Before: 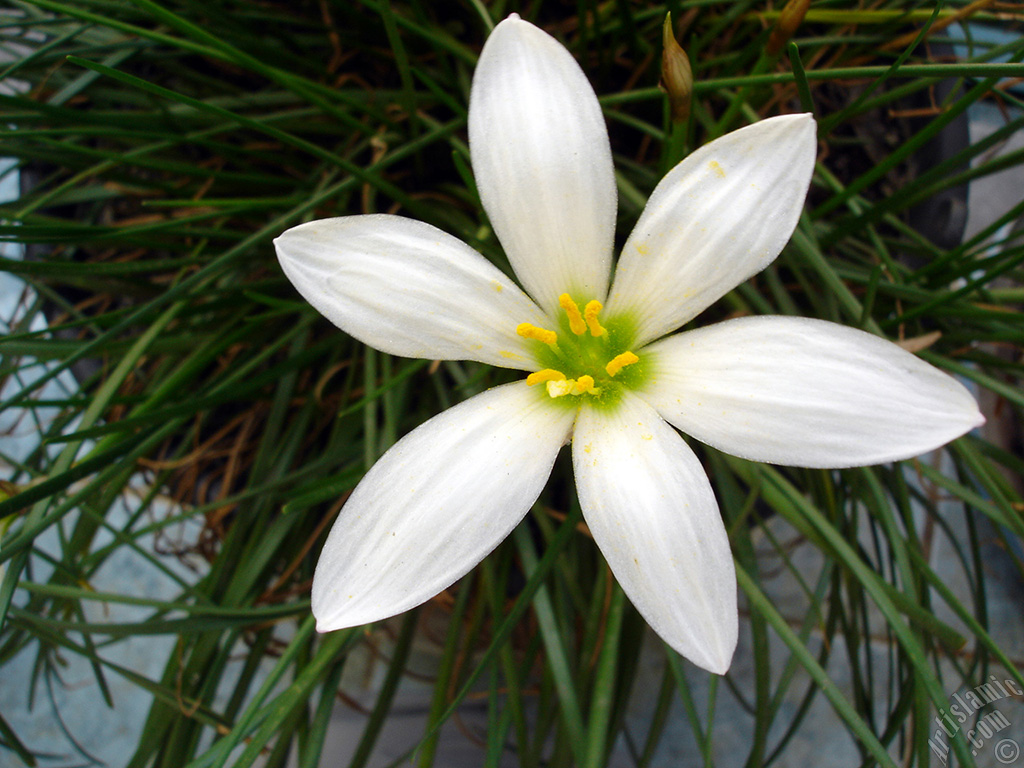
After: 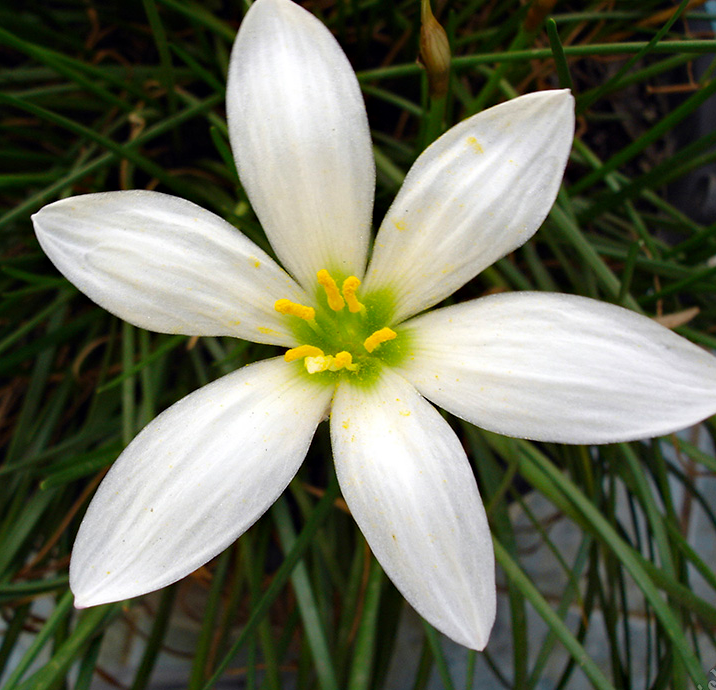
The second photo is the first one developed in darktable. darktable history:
crop and rotate: left 23.668%, top 3.164%, right 6.377%, bottom 6.891%
haze removal: compatibility mode true, adaptive false
